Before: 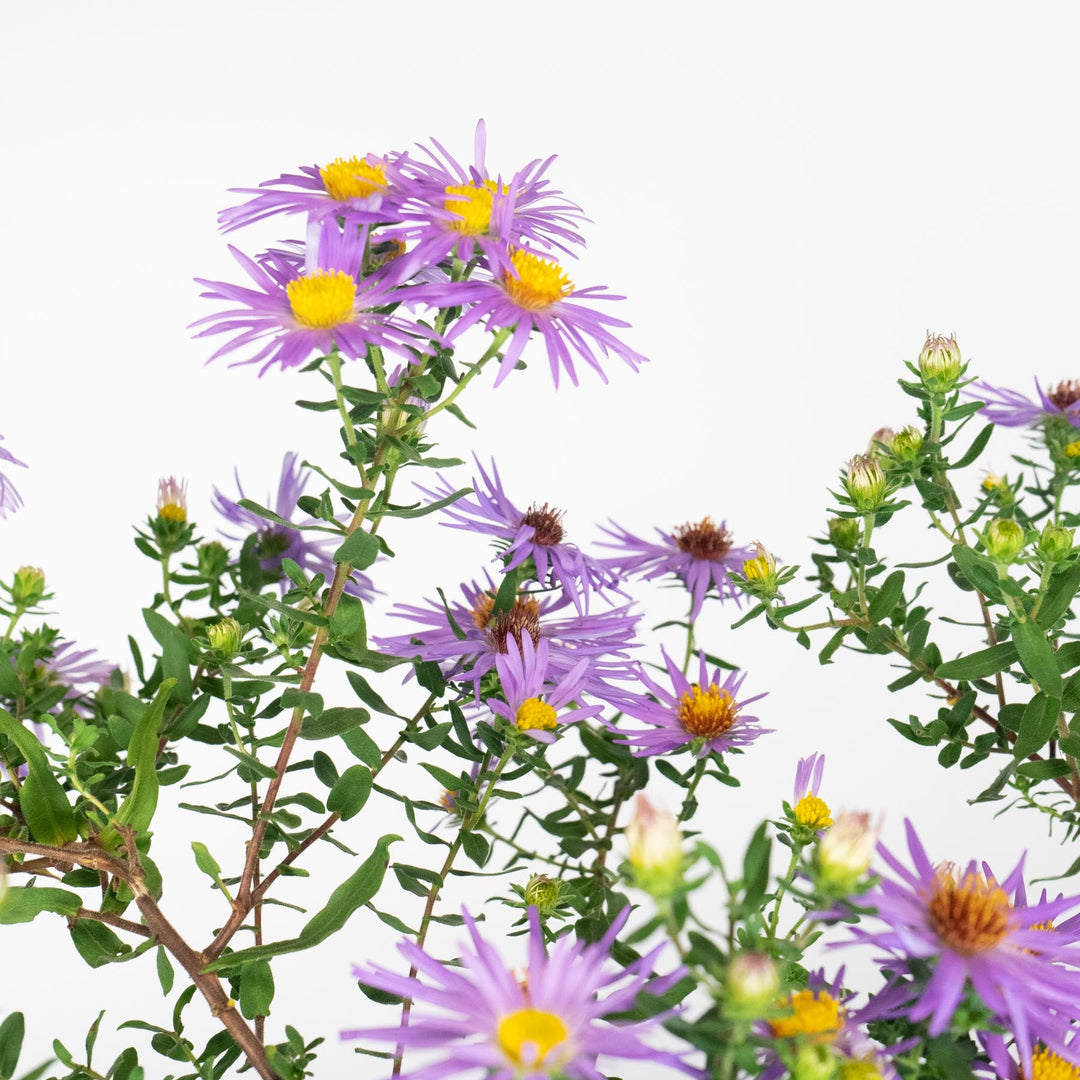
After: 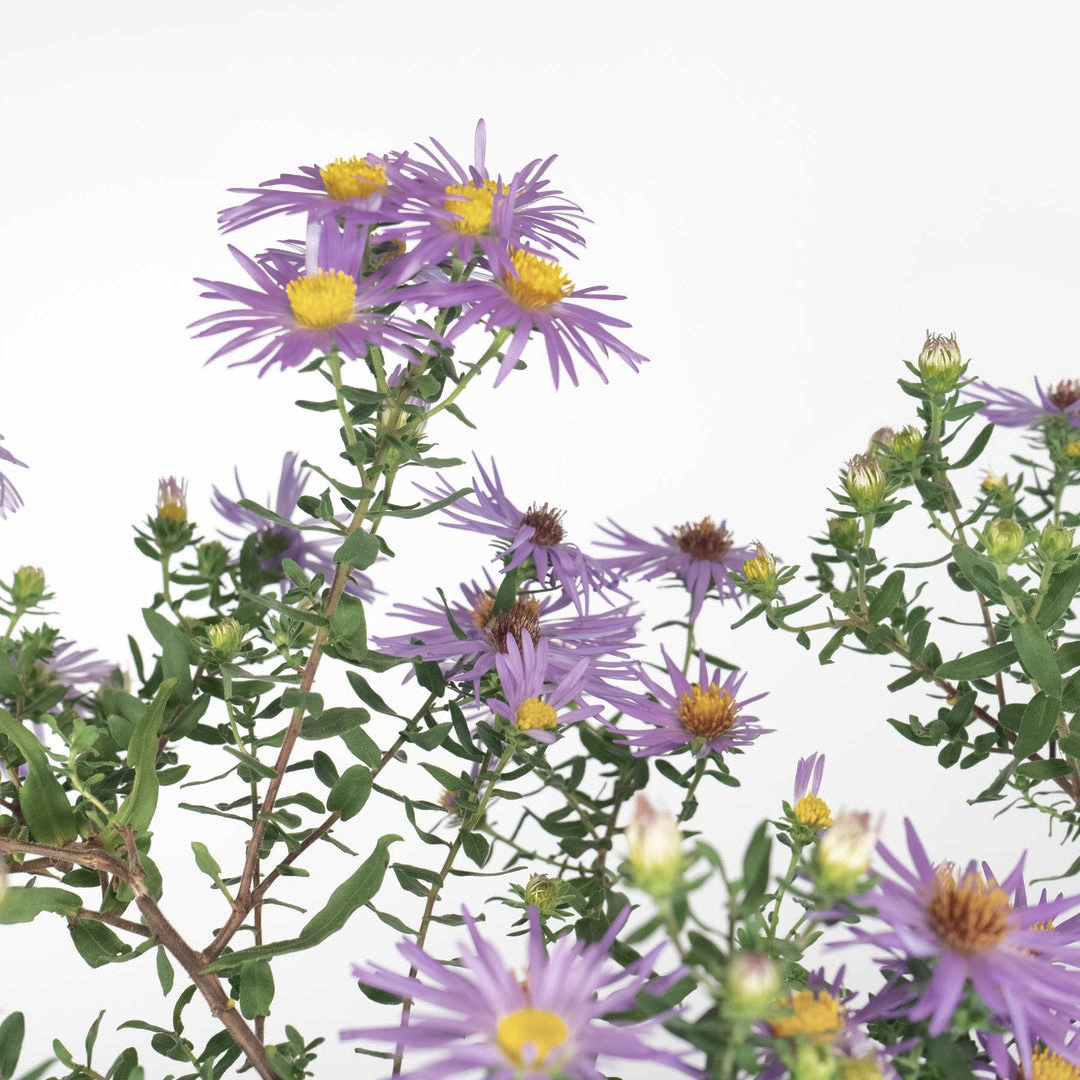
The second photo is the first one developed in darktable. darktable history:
contrast brightness saturation: contrast 0.1, saturation -0.36
white balance: emerald 1
exposure: black level correction -0.003, exposure 0.04 EV, compensate highlight preservation false
shadows and highlights: on, module defaults
